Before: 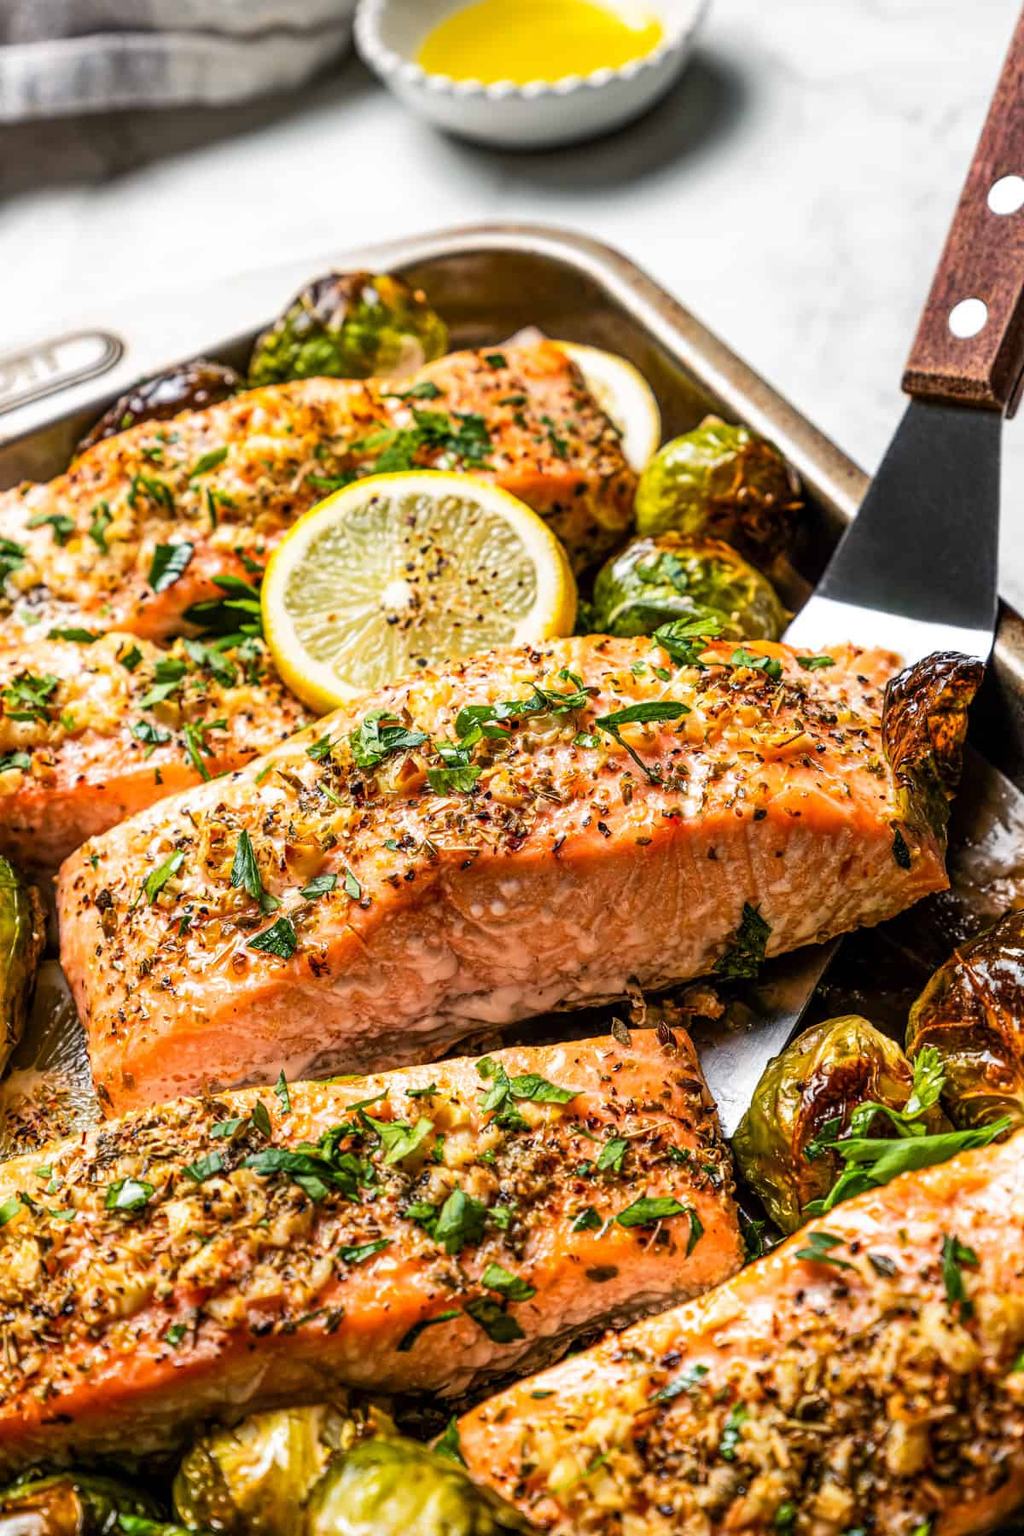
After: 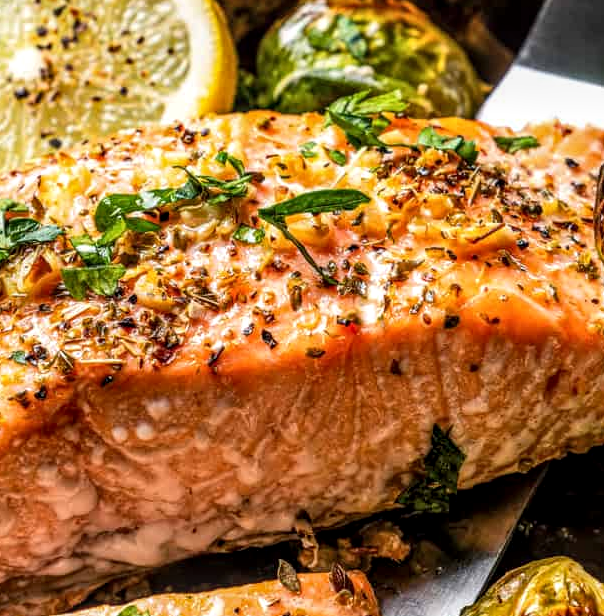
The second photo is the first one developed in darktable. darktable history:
local contrast: detail 130%
crop: left 36.626%, top 35.207%, right 13%, bottom 30.552%
